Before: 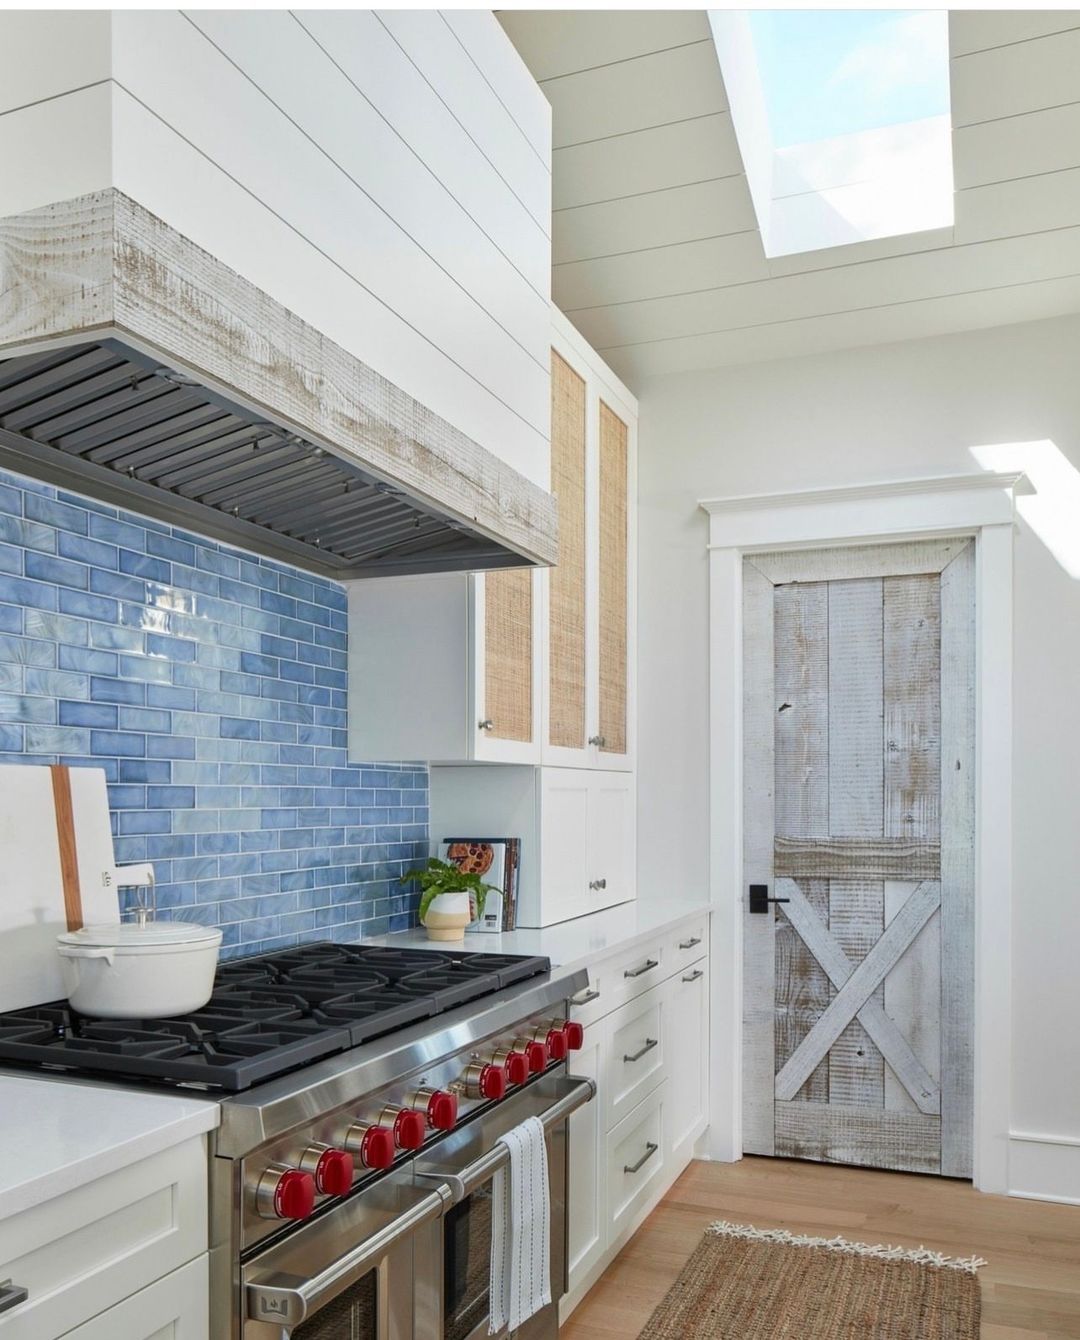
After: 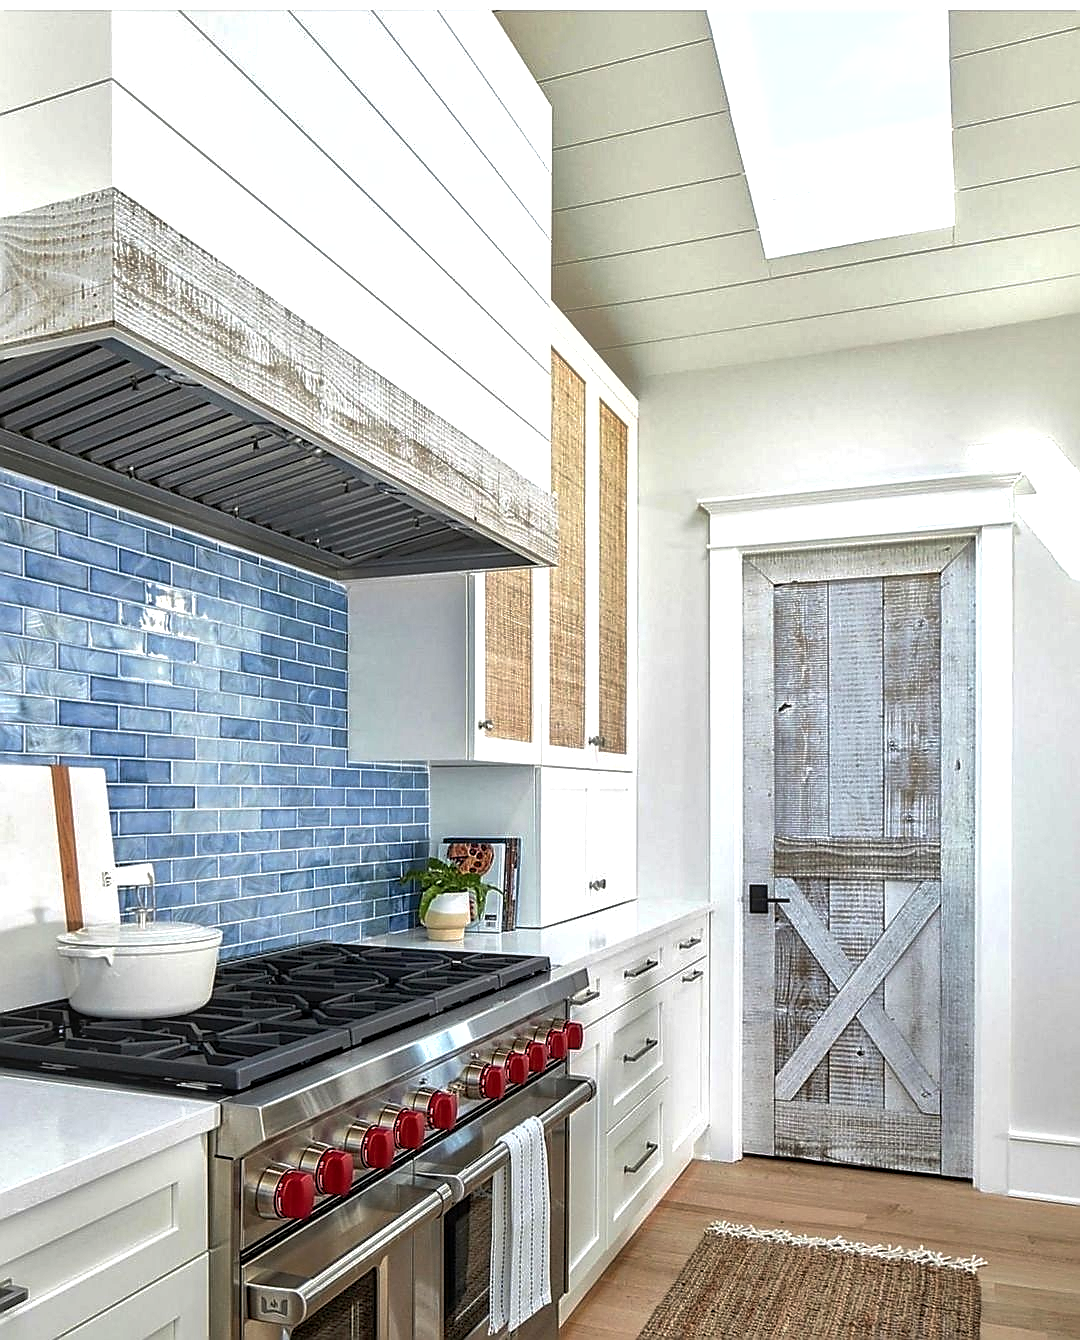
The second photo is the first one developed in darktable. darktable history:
local contrast: on, module defaults
sharpen: radius 1.418, amount 1.234, threshold 0.674
tone equalizer: -8 EV -0.753 EV, -7 EV -0.736 EV, -6 EV -0.6 EV, -5 EV -0.423 EV, -3 EV 0.388 EV, -2 EV 0.6 EV, -1 EV 0.693 EV, +0 EV 0.731 EV, edges refinement/feathering 500, mask exposure compensation -1.57 EV, preserve details no
shadows and highlights: on, module defaults
